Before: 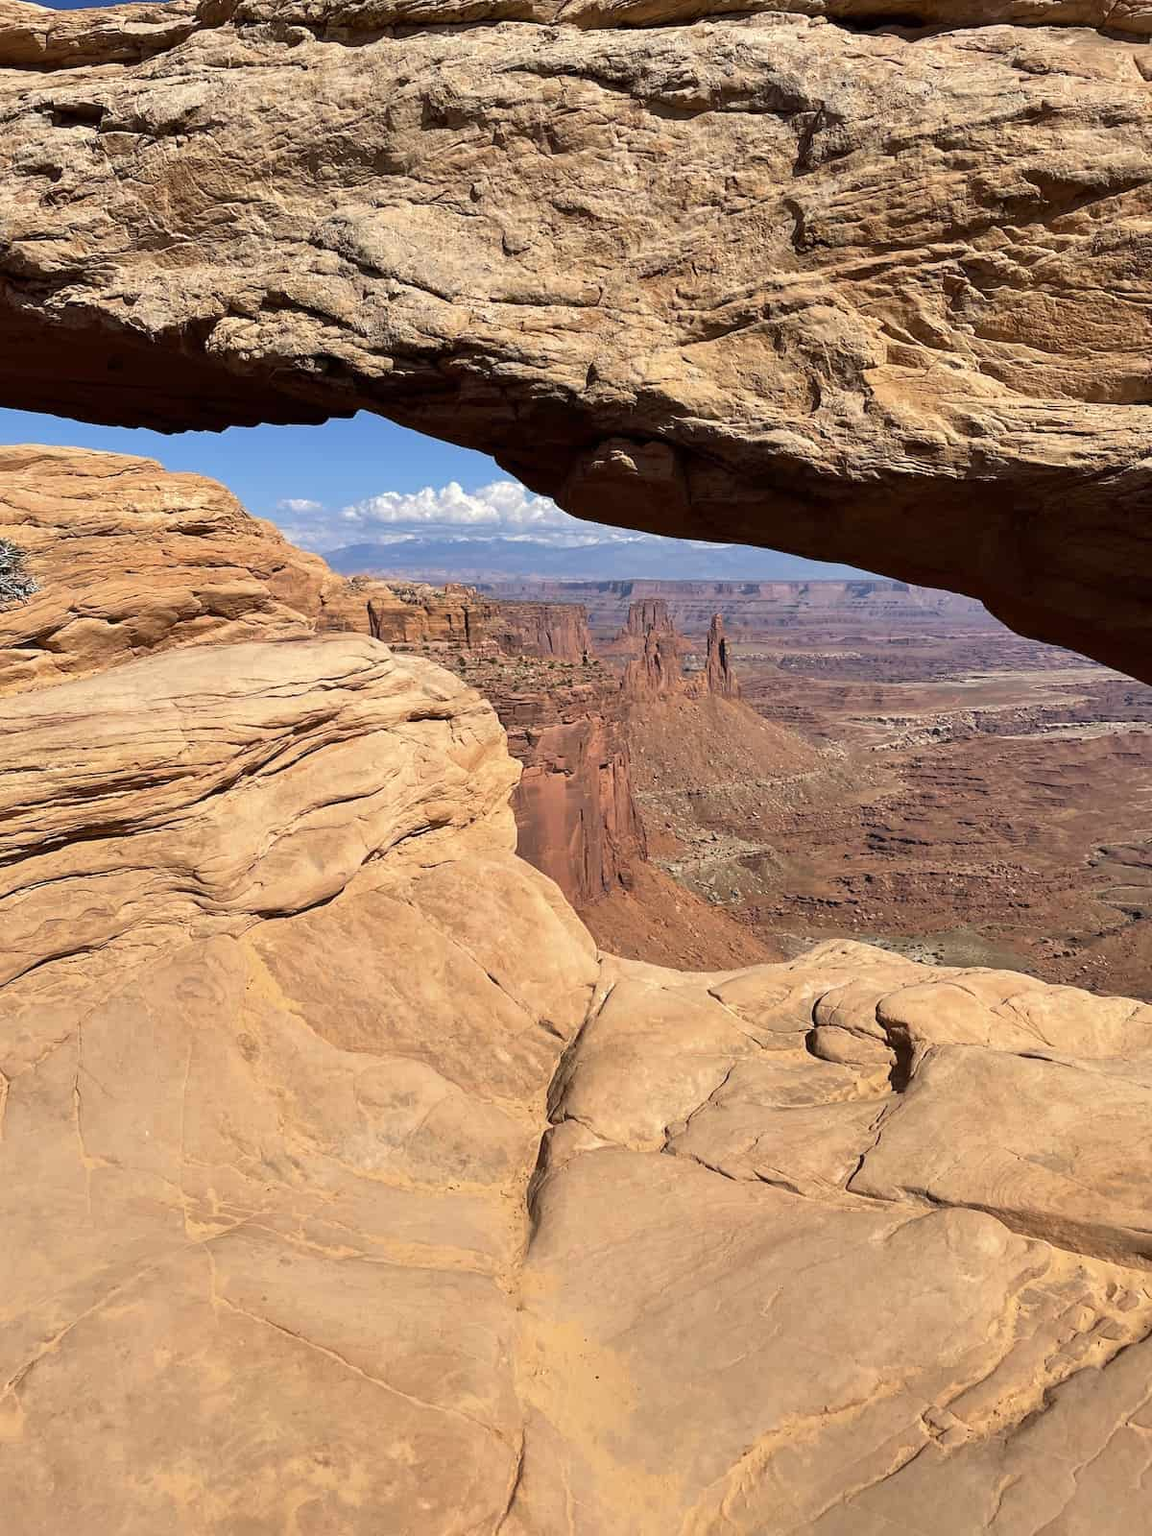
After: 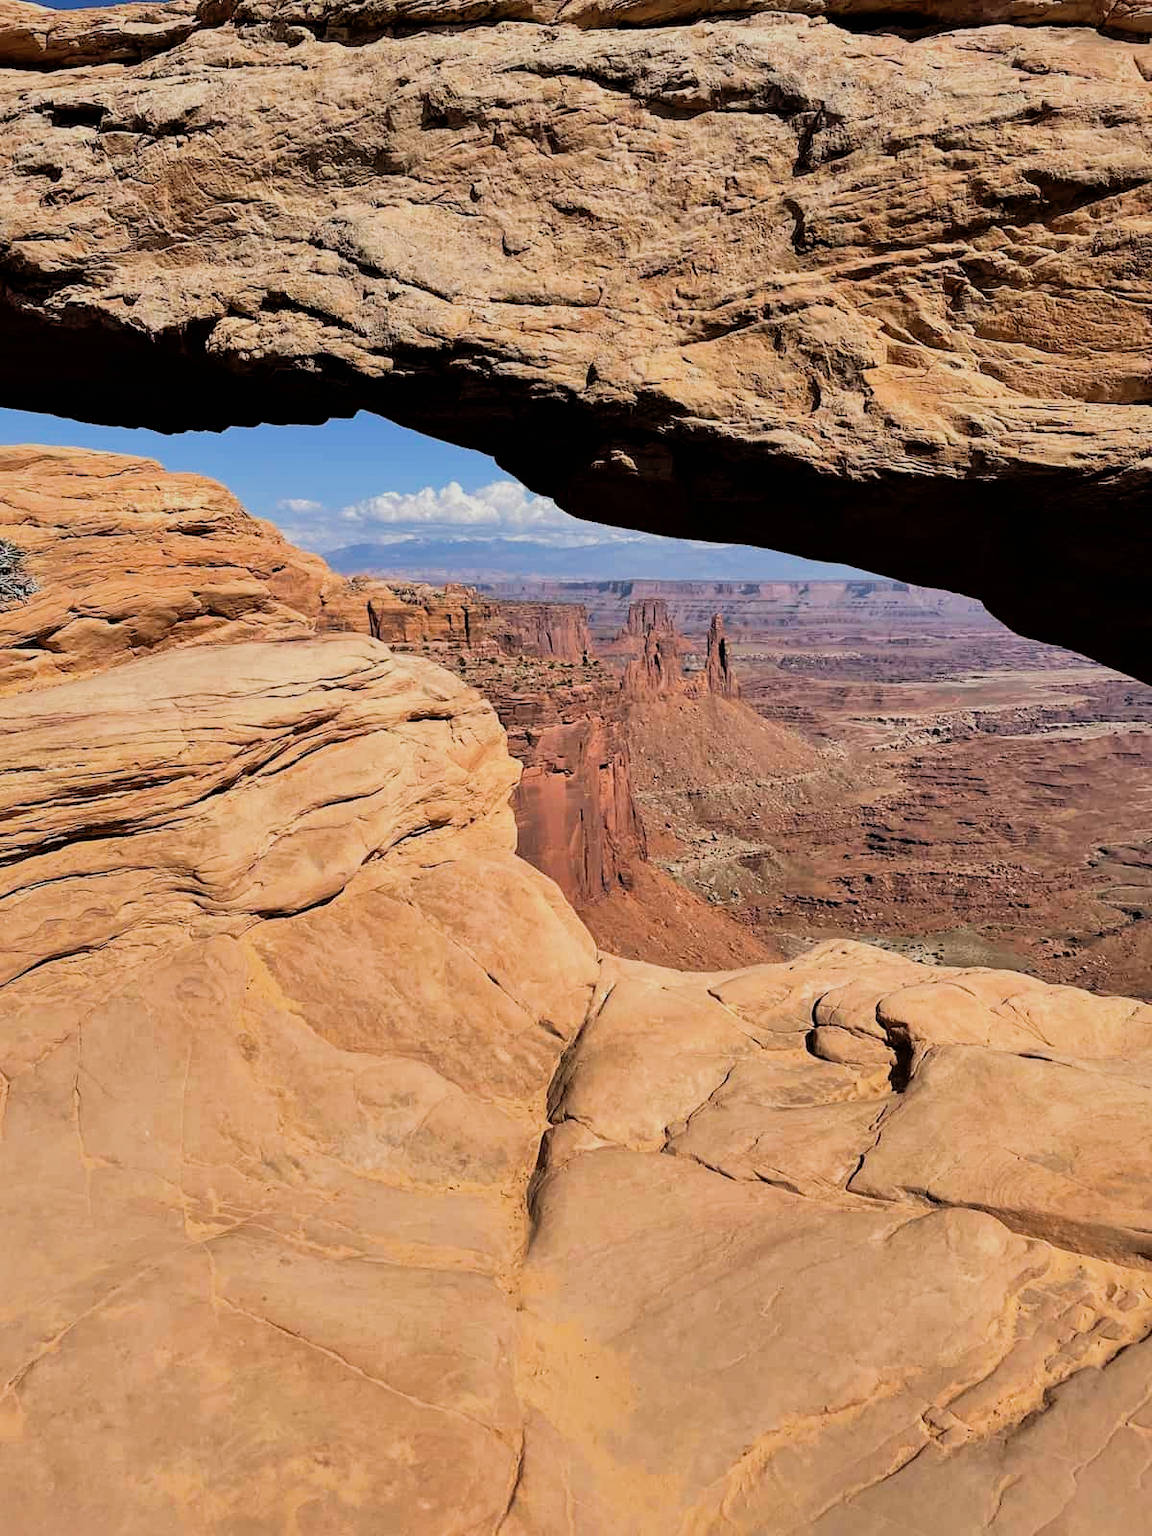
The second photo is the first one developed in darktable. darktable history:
filmic rgb: black relative exposure -5.02 EV, white relative exposure 3.97 EV, hardness 2.88, contrast 1.386, highlights saturation mix -20.41%
shadows and highlights: on, module defaults
